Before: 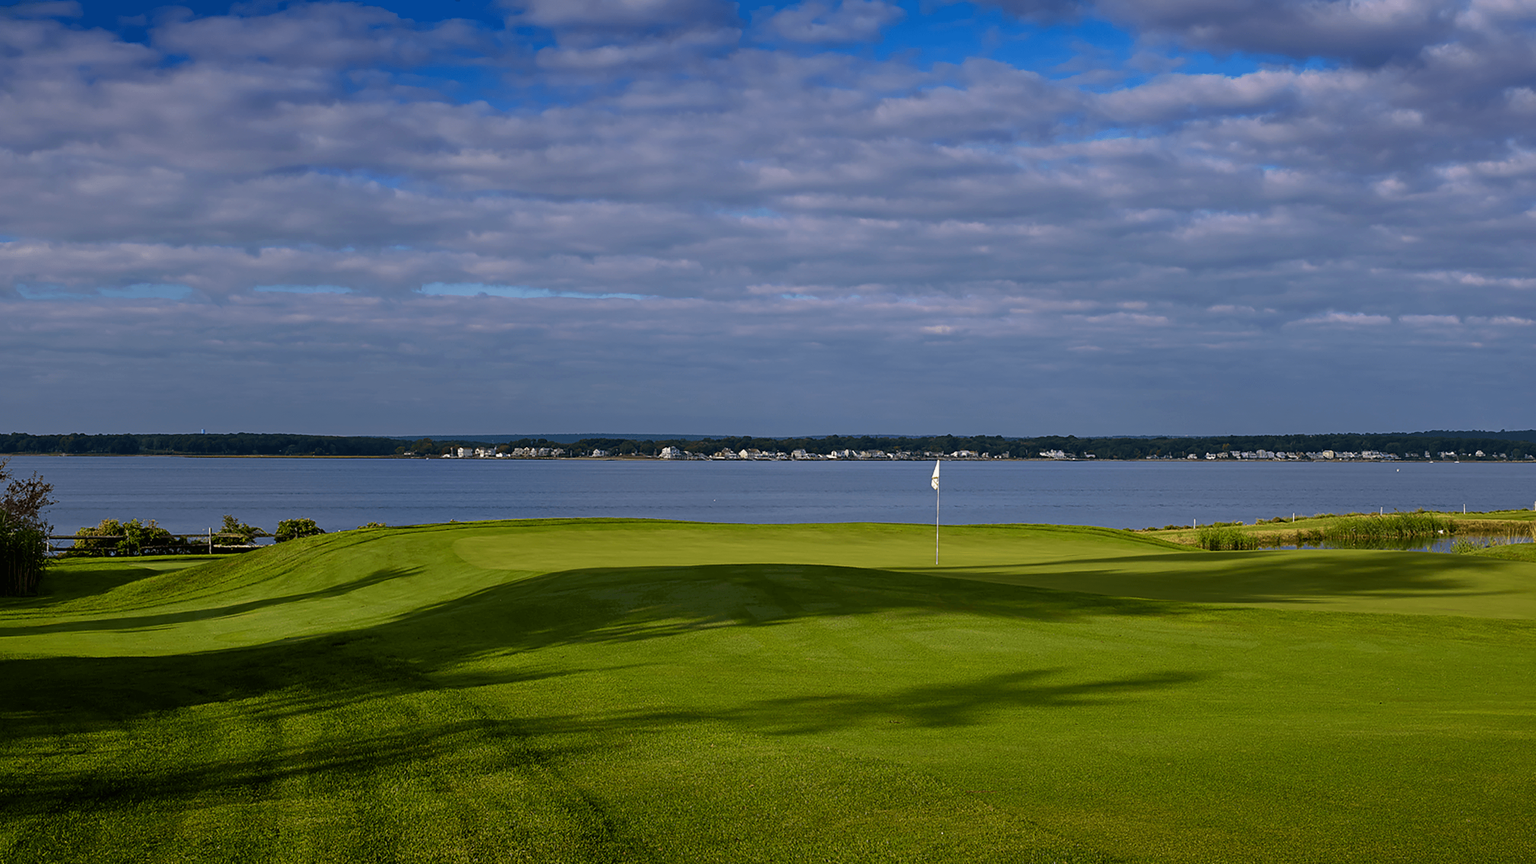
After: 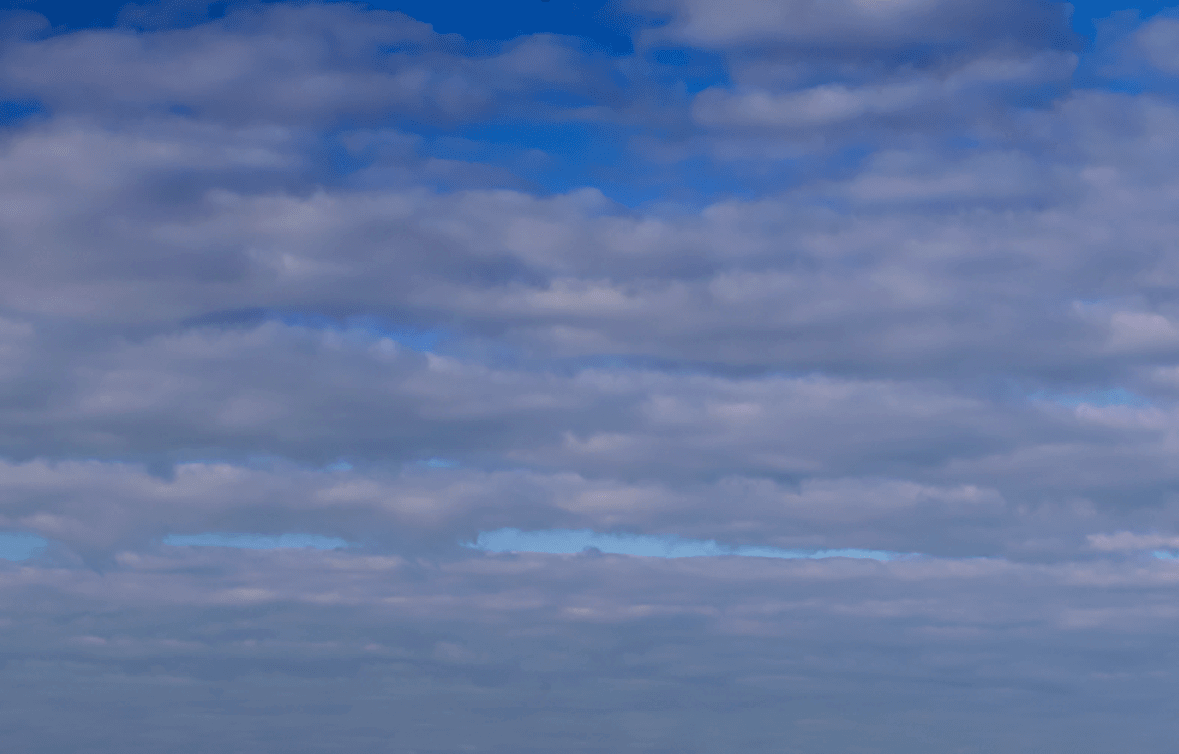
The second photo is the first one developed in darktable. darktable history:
crop and rotate: left 10.888%, top 0.086%, right 48.162%, bottom 53.357%
exposure: exposure 0.154 EV, compensate highlight preservation false
